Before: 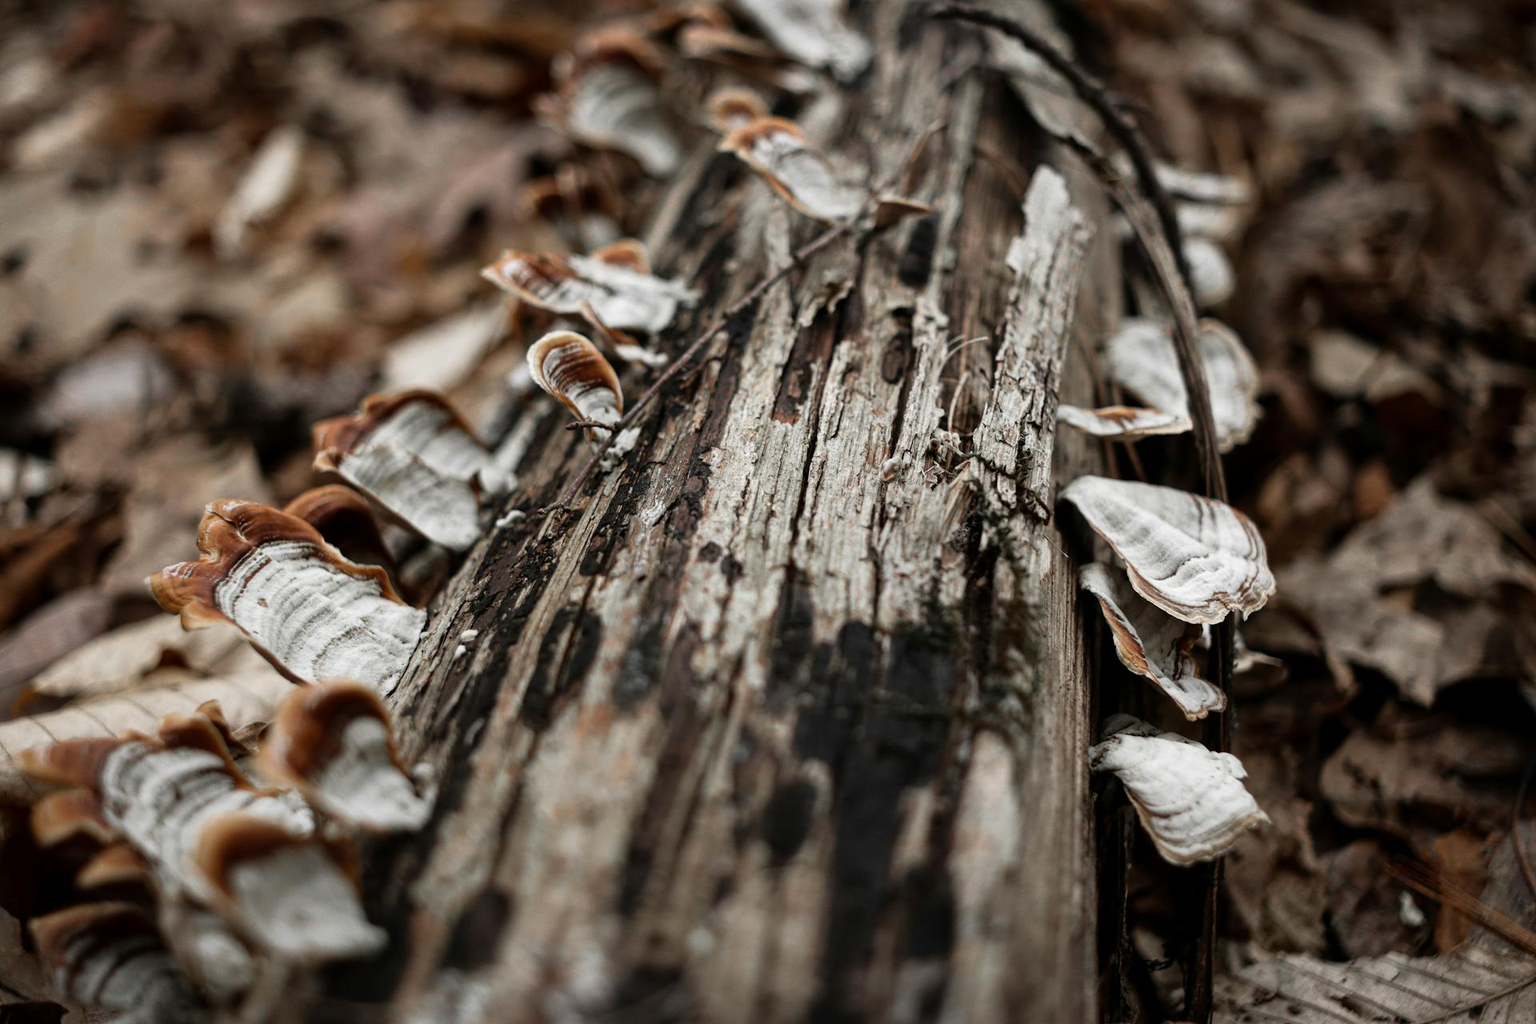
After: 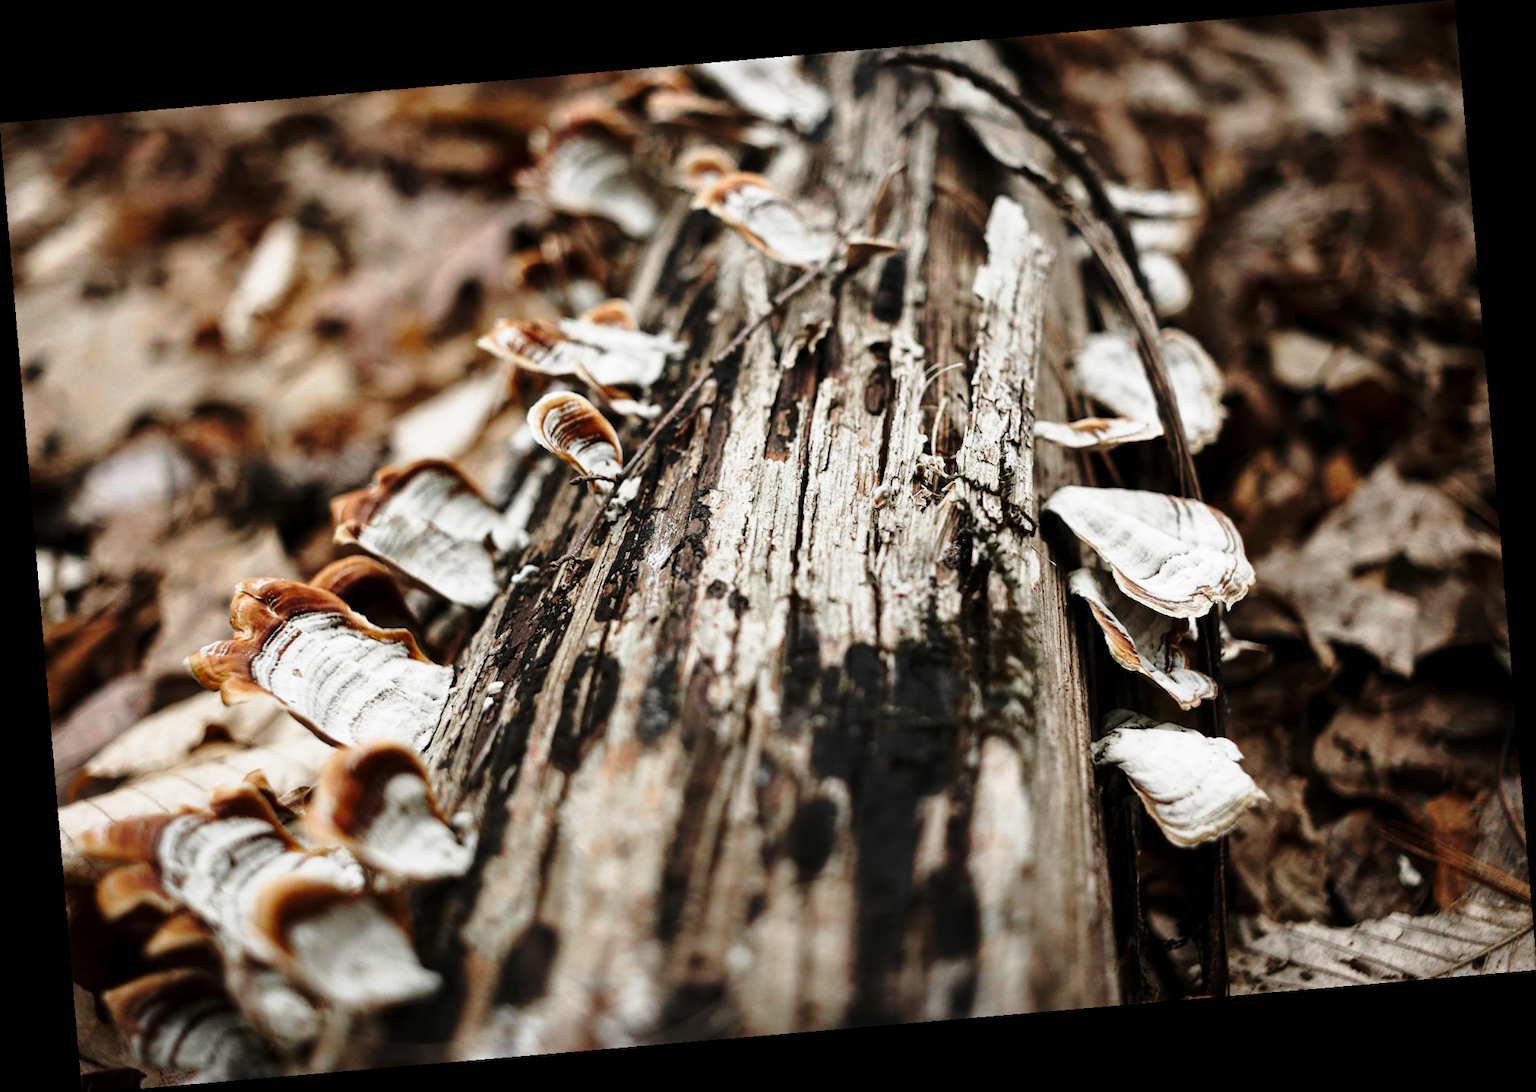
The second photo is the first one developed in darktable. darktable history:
base curve: curves: ch0 [(0, 0) (0.028, 0.03) (0.121, 0.232) (0.46, 0.748) (0.859, 0.968) (1, 1)], preserve colors none
rotate and perspective: rotation -4.86°, automatic cropping off
